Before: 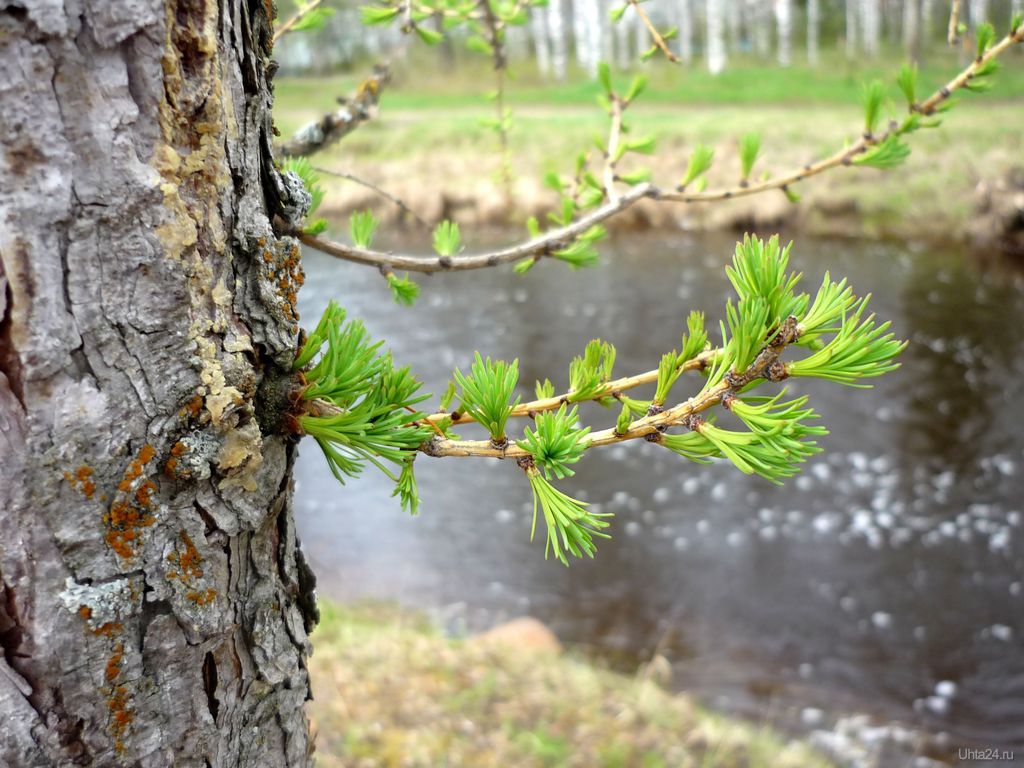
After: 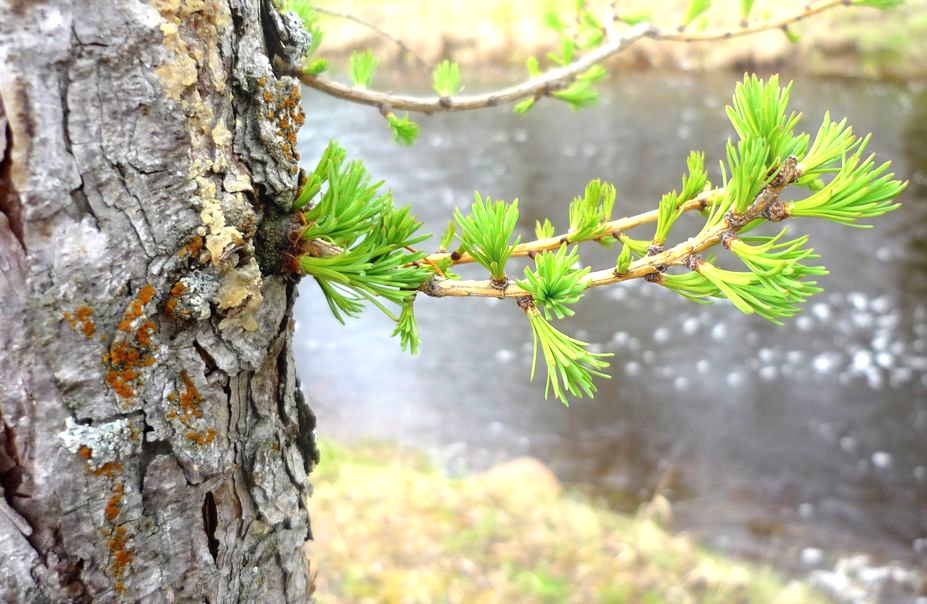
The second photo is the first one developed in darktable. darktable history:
crop: top 20.916%, right 9.437%, bottom 0.316%
bloom: size 13.65%, threshold 98.39%, strength 4.82%
exposure: black level correction 0.001, exposure 0.5 EV, compensate exposure bias true, compensate highlight preservation false
